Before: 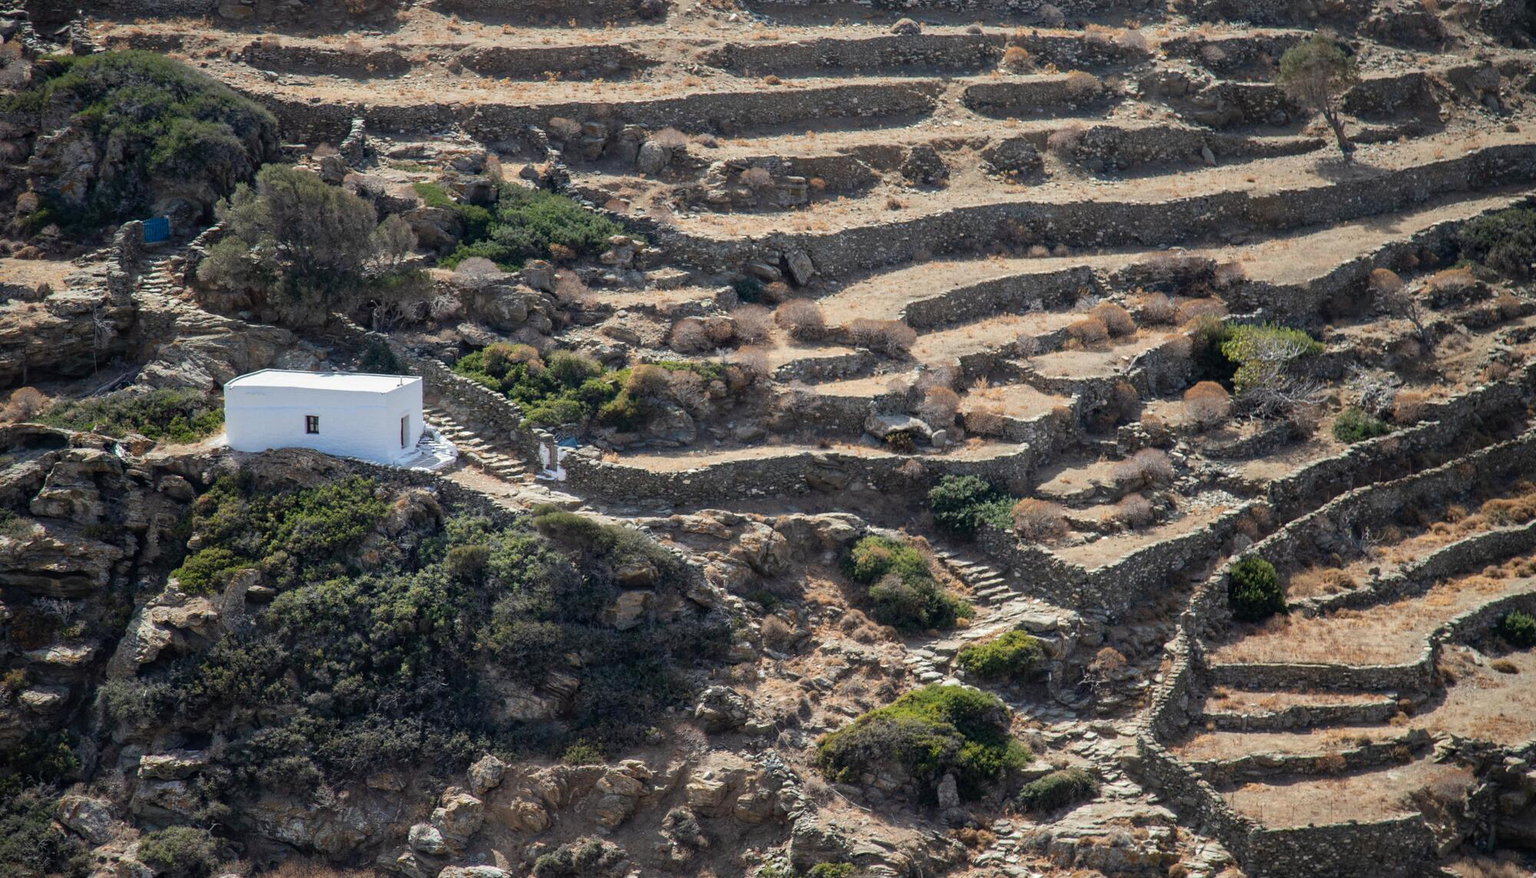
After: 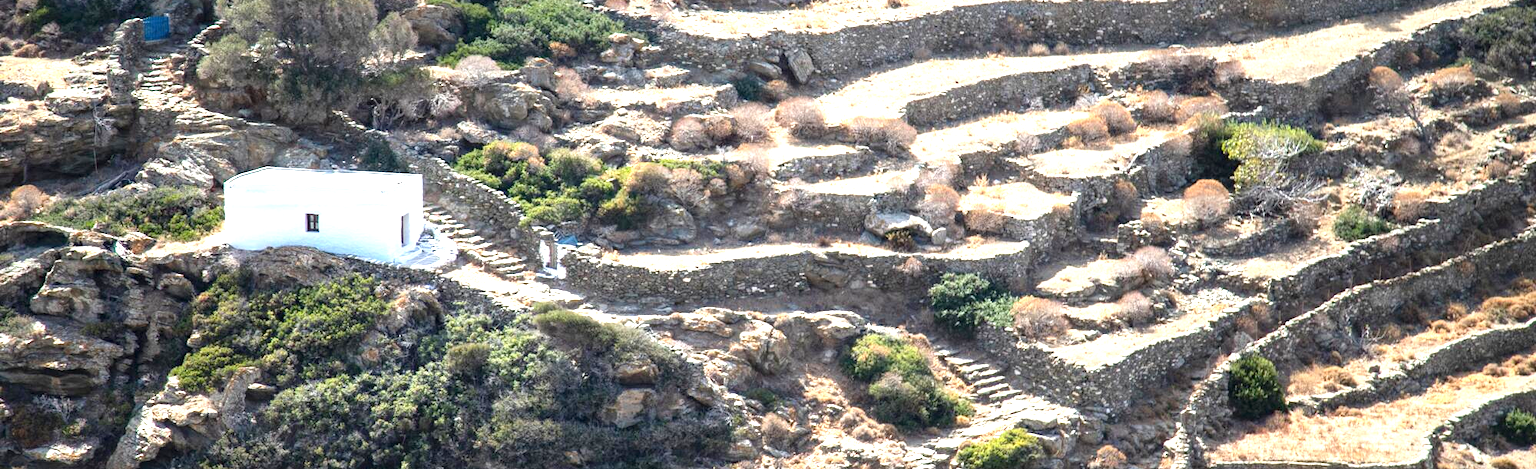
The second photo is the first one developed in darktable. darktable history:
crop and rotate: top 23.043%, bottom 23.437%
exposure: exposure 1.5 EV, compensate highlight preservation false
